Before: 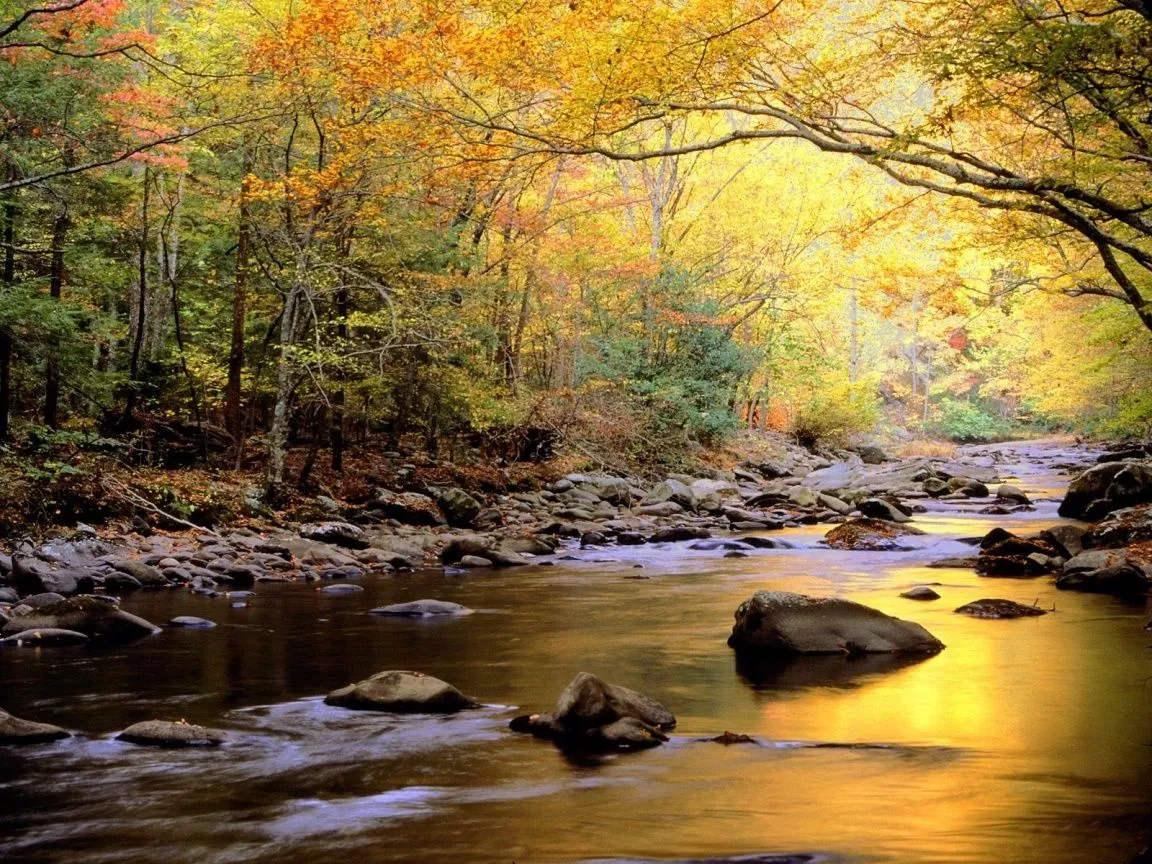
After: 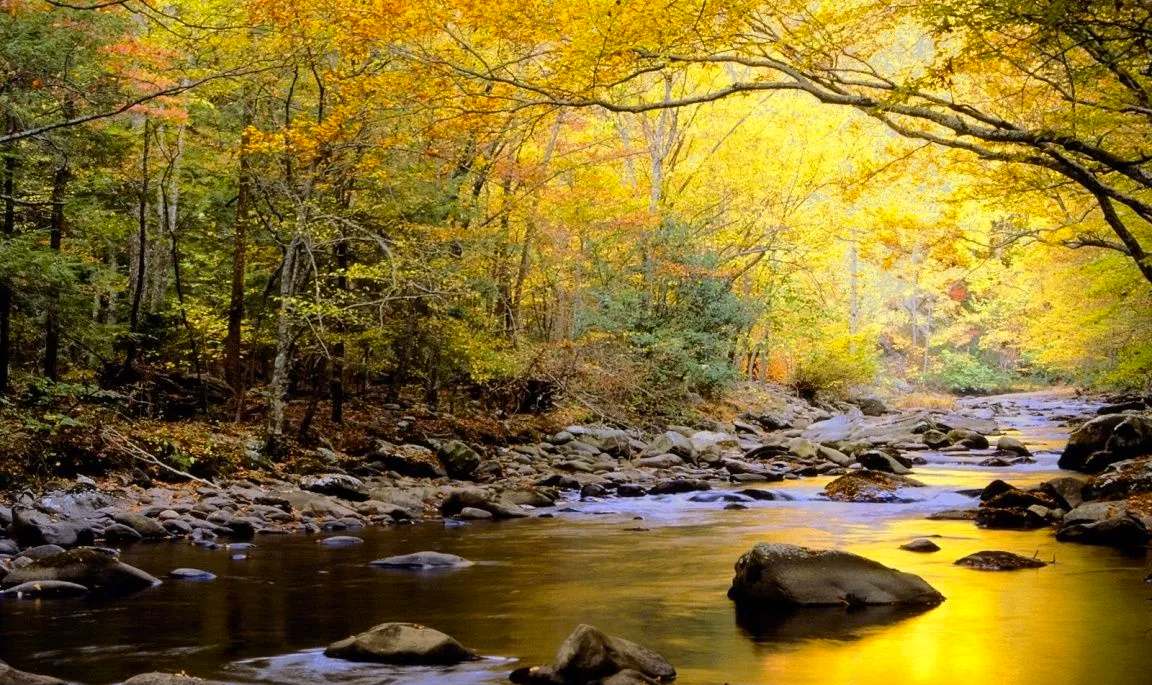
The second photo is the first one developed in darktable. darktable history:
crop and rotate: top 5.667%, bottom 14.937%
color contrast: green-magenta contrast 0.85, blue-yellow contrast 1.25, unbound 0
